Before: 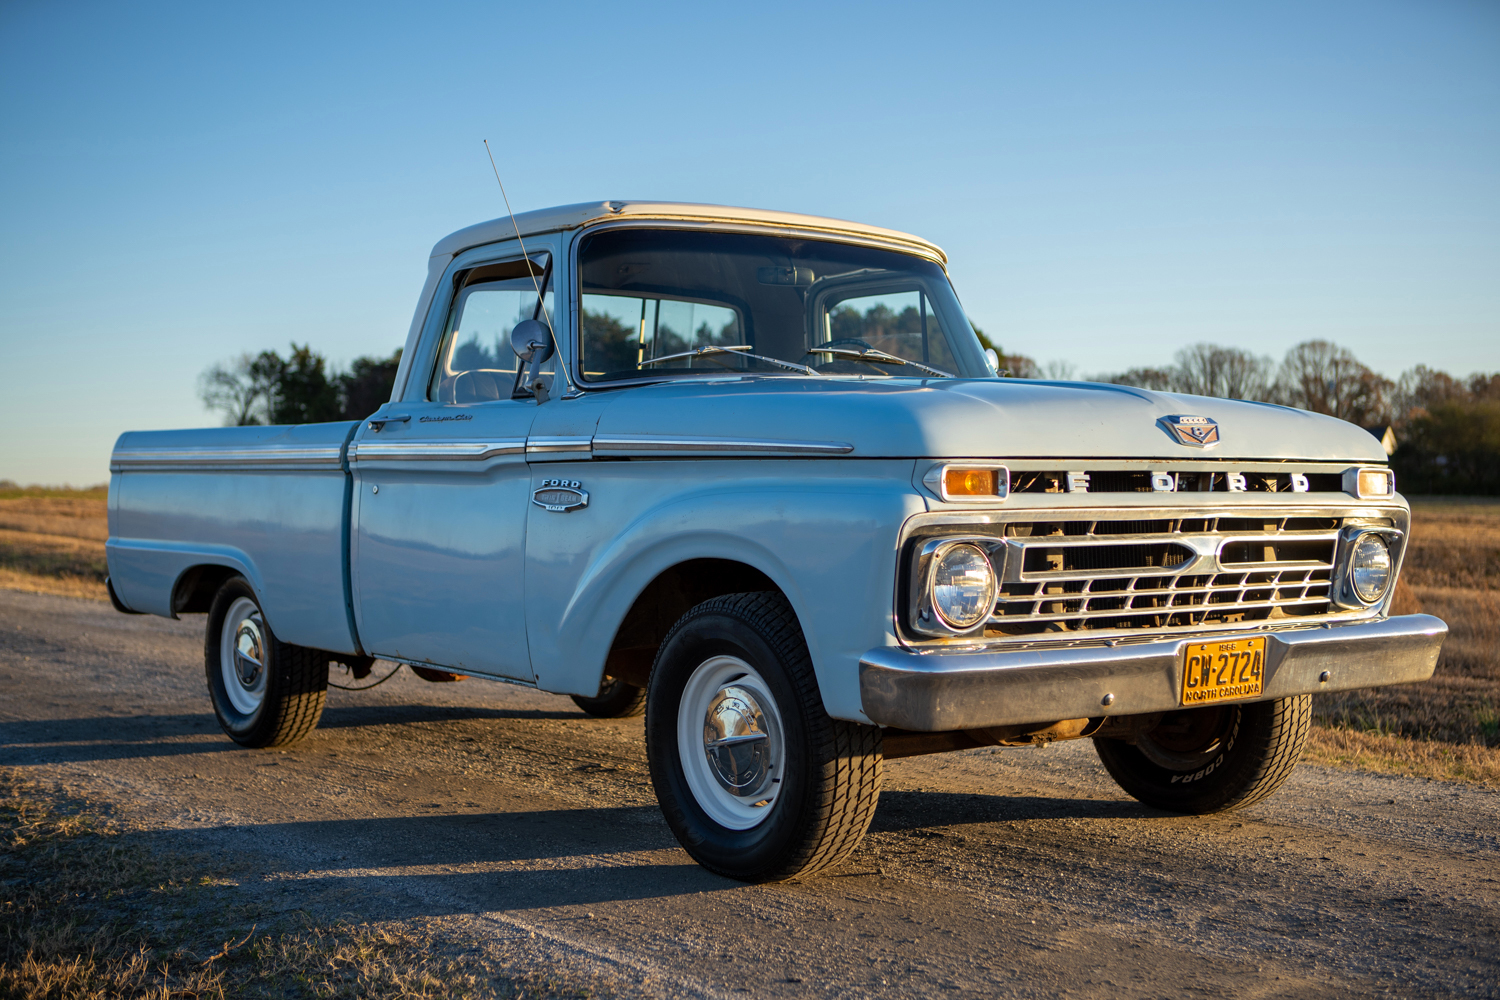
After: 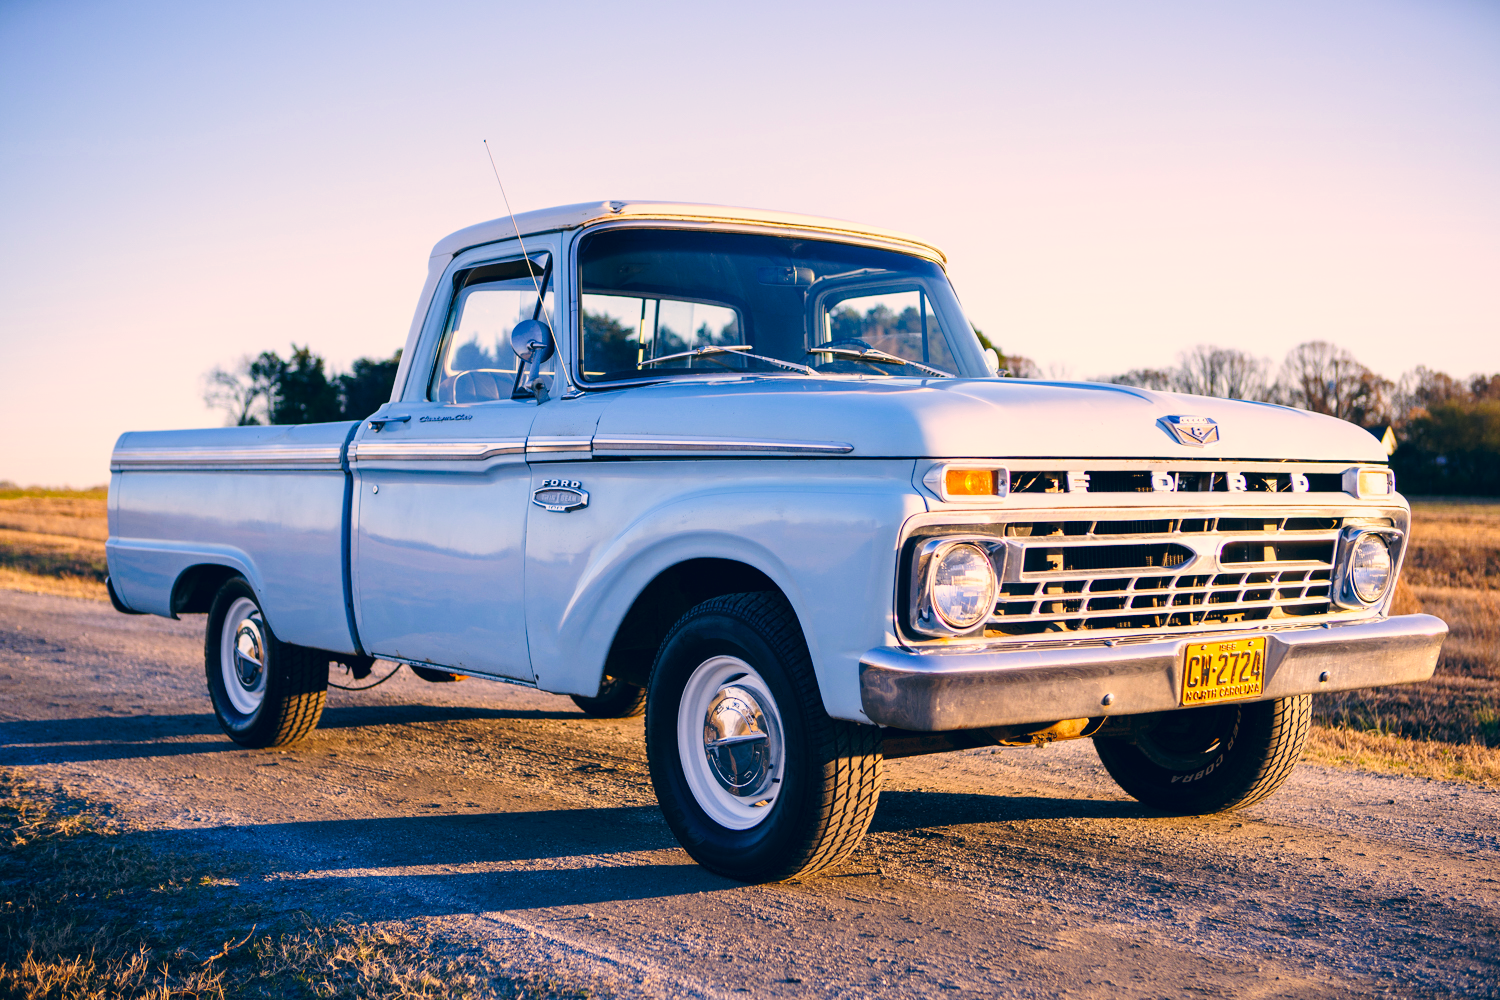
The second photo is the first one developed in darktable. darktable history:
tone curve: curves: ch0 [(0, 0) (0.003, 0.003) (0.011, 0.012) (0.025, 0.026) (0.044, 0.046) (0.069, 0.072) (0.1, 0.104) (0.136, 0.141) (0.177, 0.185) (0.224, 0.247) (0.277, 0.335) (0.335, 0.447) (0.399, 0.539) (0.468, 0.636) (0.543, 0.723) (0.623, 0.803) (0.709, 0.873) (0.801, 0.936) (0.898, 0.978) (1, 1)], preserve colors none
color correction: highlights a* 10.32, highlights b* 14.66, shadows a* -9.59, shadows b* -15.02
white balance: red 1.066, blue 1.119
